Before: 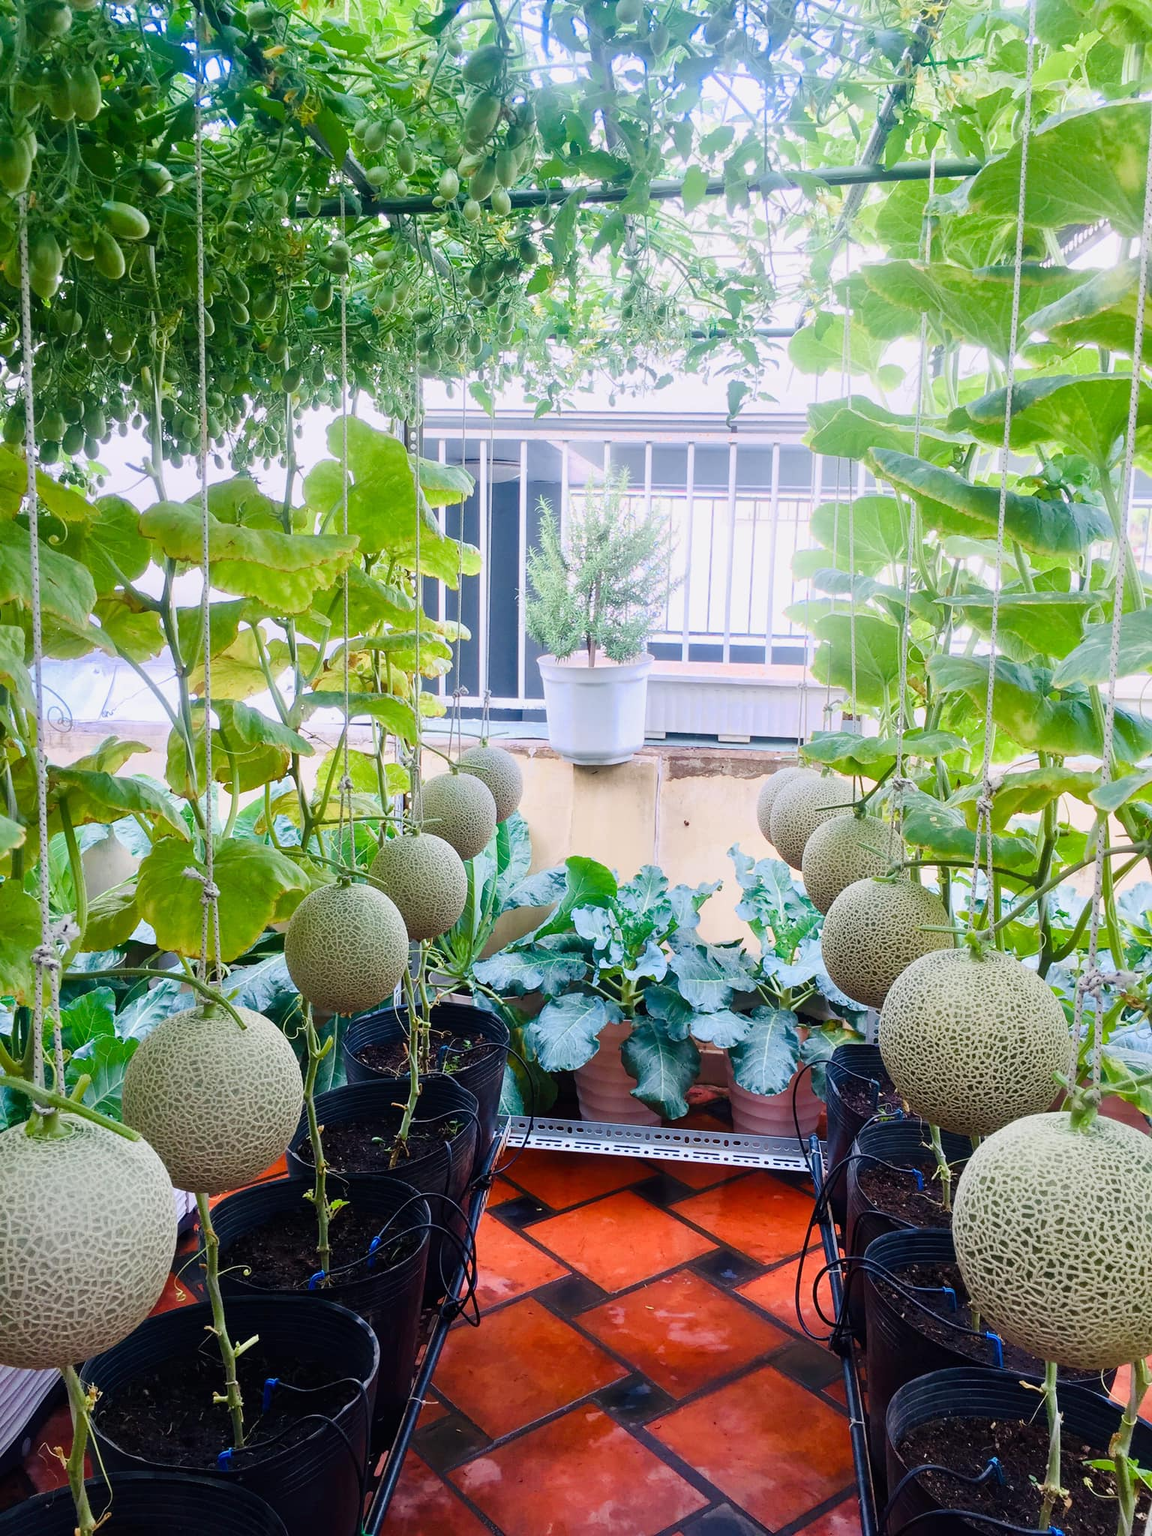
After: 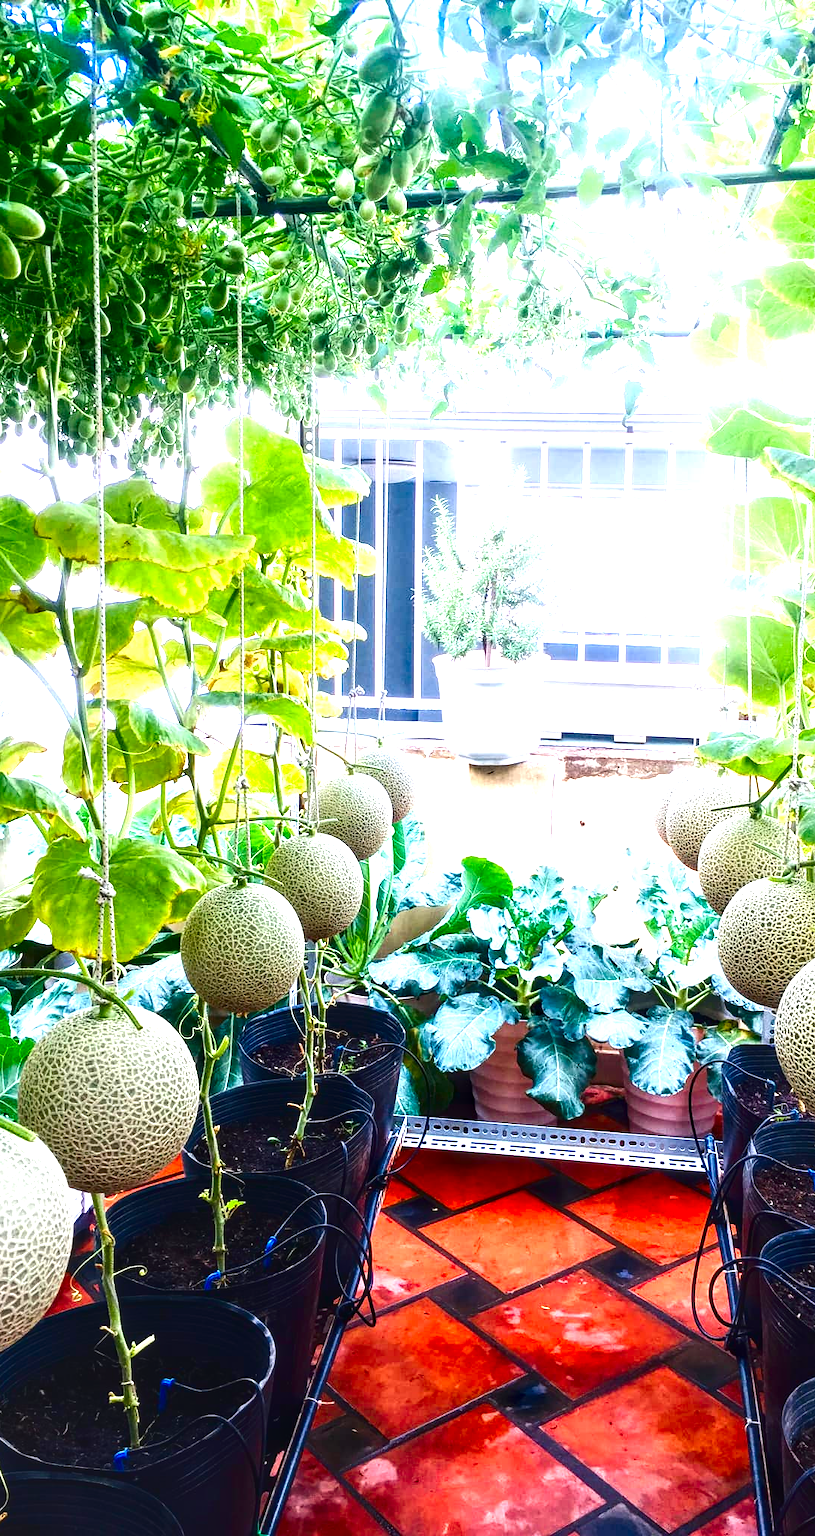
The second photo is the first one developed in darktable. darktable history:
local contrast: highlights 63%, detail 143%, midtone range 0.432
color correction: highlights b* 0.001
contrast brightness saturation: contrast 0.133, brightness -0.244, saturation 0.142
crop and rotate: left 9.076%, right 20.119%
exposure: black level correction 0, exposure 1.199 EV, compensate highlight preservation false
